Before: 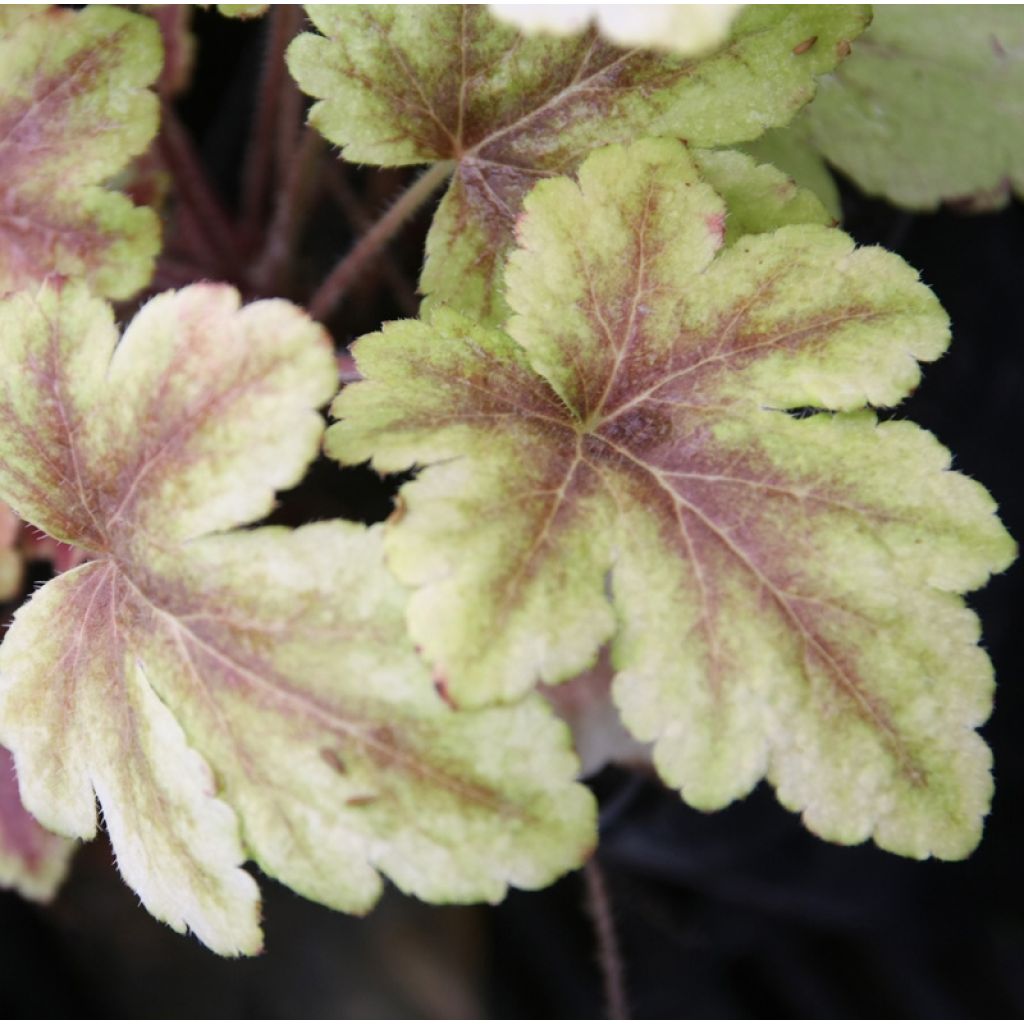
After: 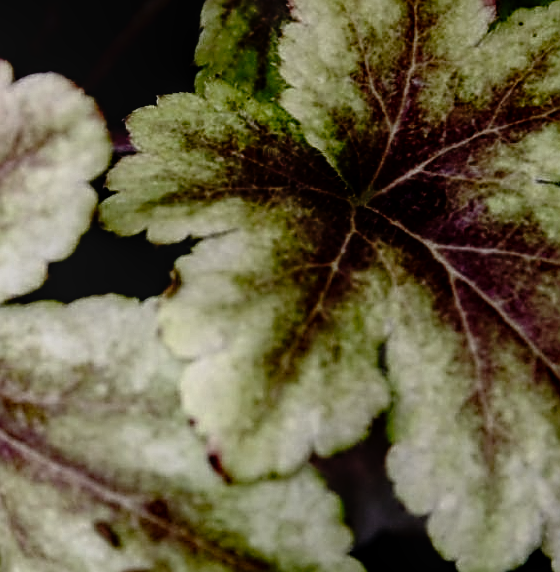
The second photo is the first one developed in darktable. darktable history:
local contrast: on, module defaults
sharpen: on, module defaults
crop and rotate: left 22.134%, top 22.21%, right 23.126%, bottom 21.853%
filmic rgb: black relative exposure -3.62 EV, white relative exposure 2.16 EV, hardness 3.63
exposure: exposure -0.486 EV, compensate highlight preservation false
tone curve: curves: ch0 [(0, 0.013) (0.181, 0.074) (0.337, 0.304) (0.498, 0.485) (0.78, 0.742) (0.993, 0.954)]; ch1 [(0, 0) (0.294, 0.184) (0.359, 0.34) (0.362, 0.35) (0.43, 0.41) (0.469, 0.463) (0.495, 0.502) (0.54, 0.563) (0.612, 0.641) (1, 1)]; ch2 [(0, 0) (0.44, 0.437) (0.495, 0.502) (0.524, 0.534) (0.557, 0.56) (0.634, 0.654) (0.728, 0.722) (1, 1)], preserve colors none
contrast brightness saturation: brightness -0.518
